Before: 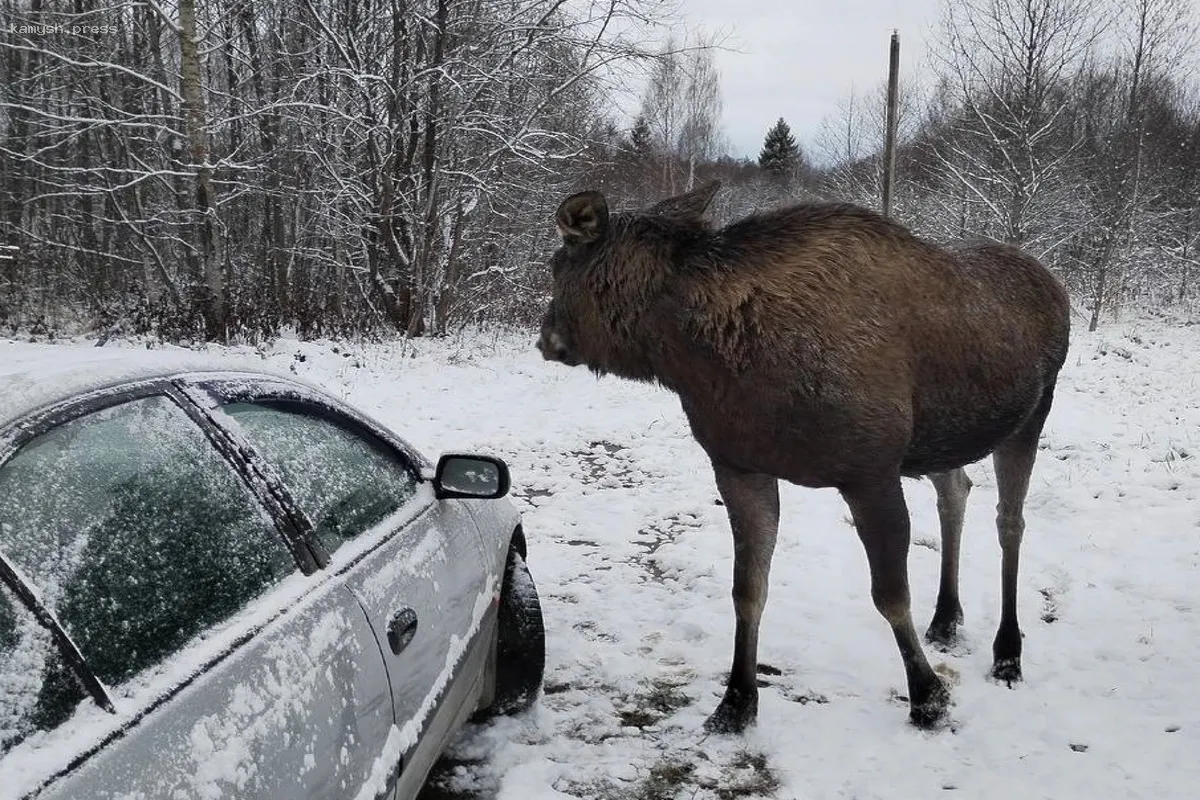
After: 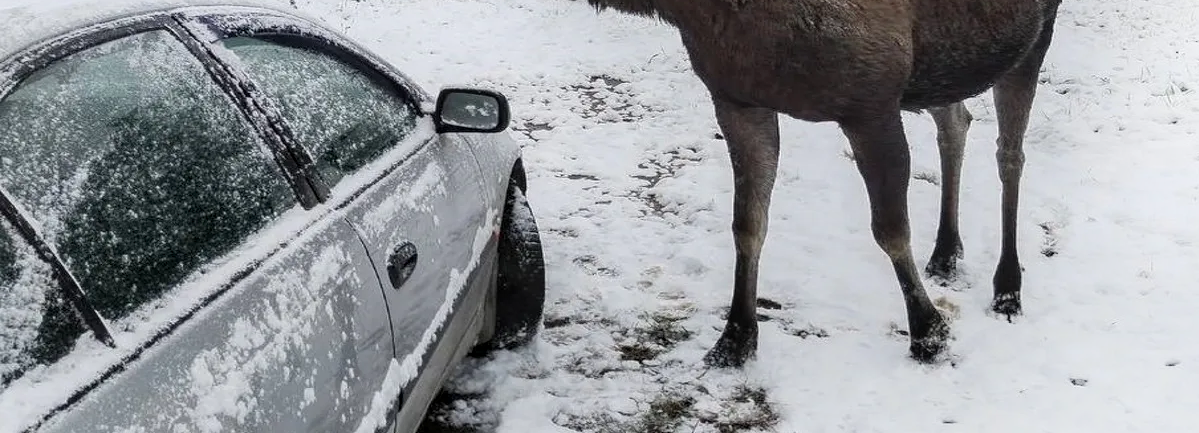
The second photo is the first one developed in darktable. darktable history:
crop and rotate: top 45.868%, right 0.075%
shadows and highlights: highlights 70.92, soften with gaussian
local contrast: on, module defaults
